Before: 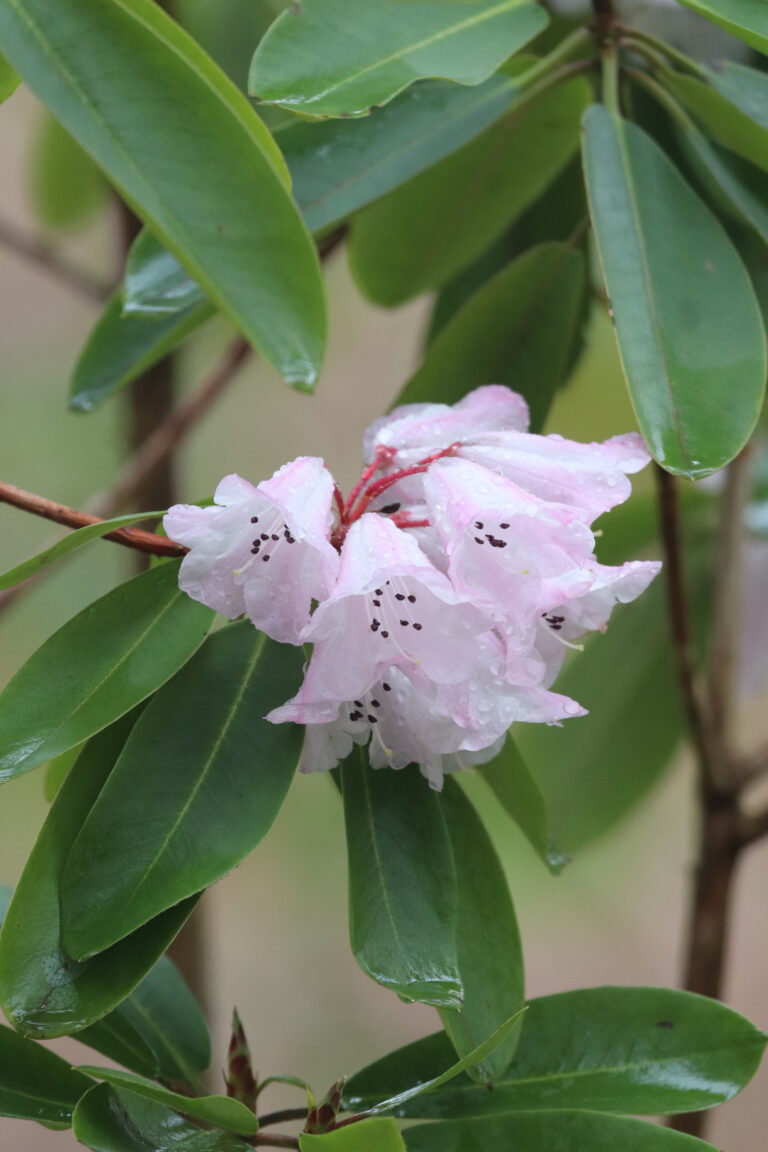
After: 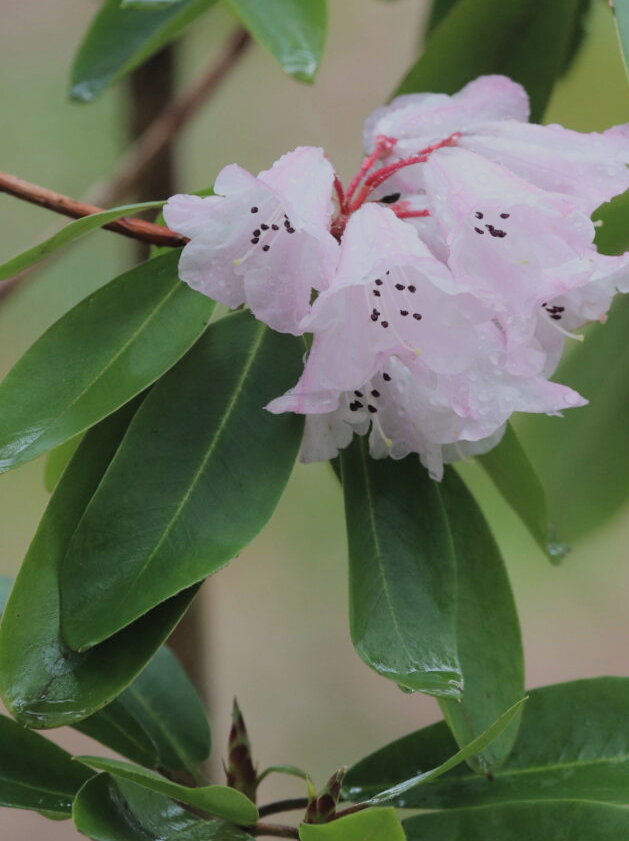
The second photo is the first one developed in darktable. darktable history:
filmic rgb: black relative exposure -7.65 EV, white relative exposure 4.56 EV, threshold 2.96 EV, hardness 3.61, color science v5 (2021), contrast in shadows safe, contrast in highlights safe, enable highlight reconstruction true
crop: top 26.976%, right 18.05%
